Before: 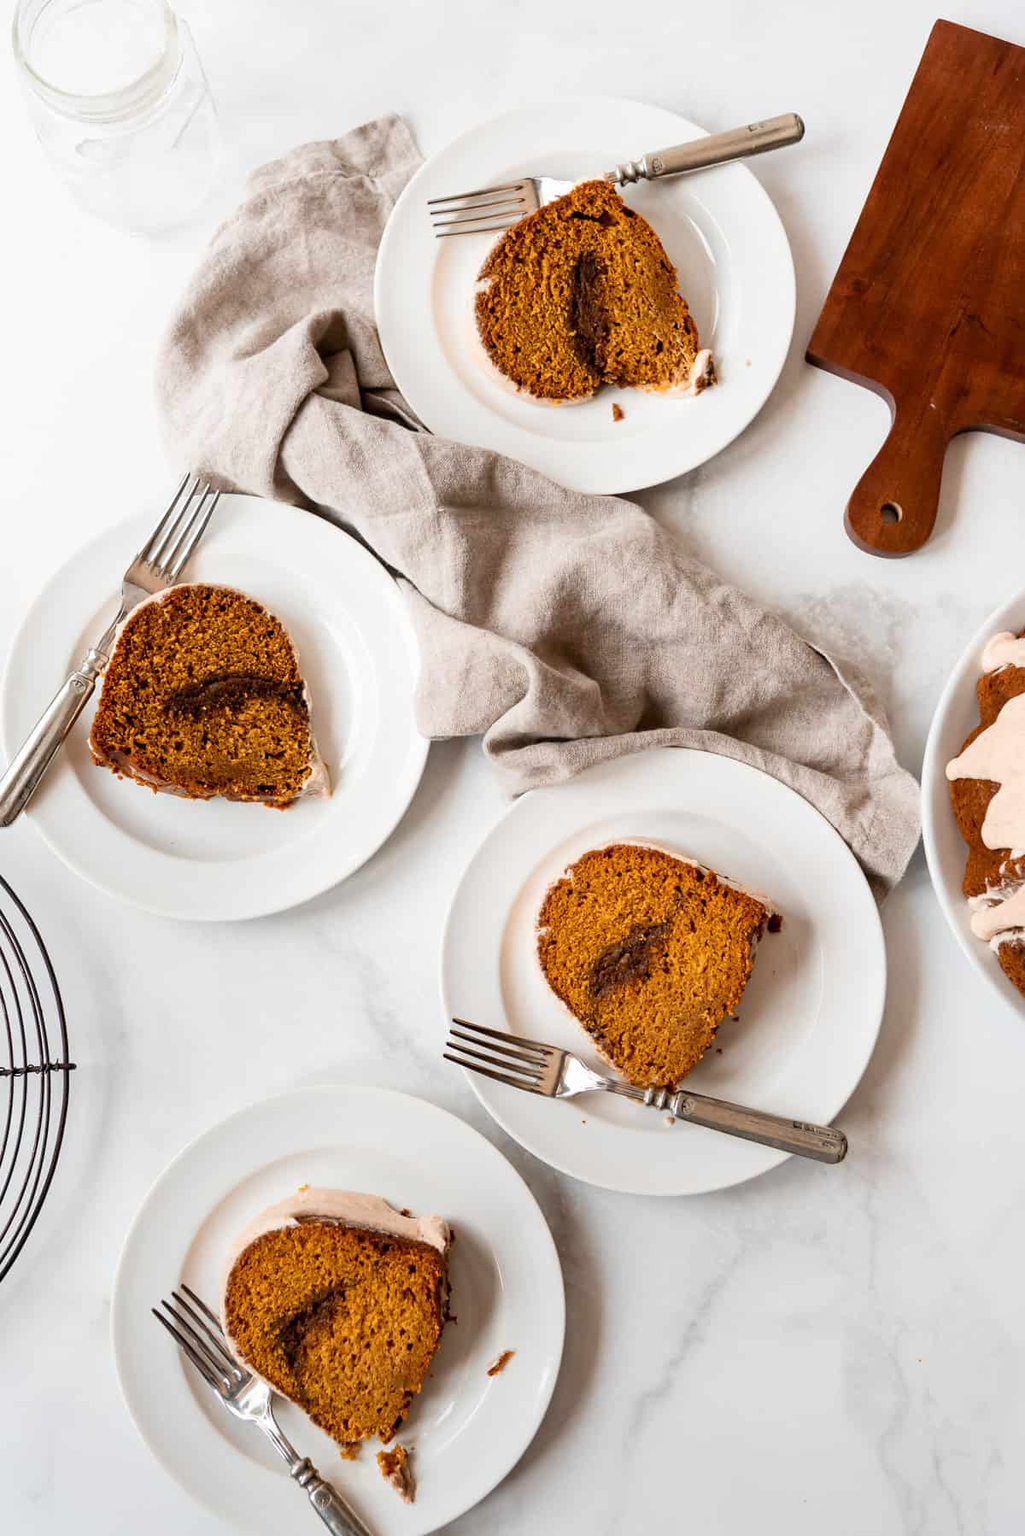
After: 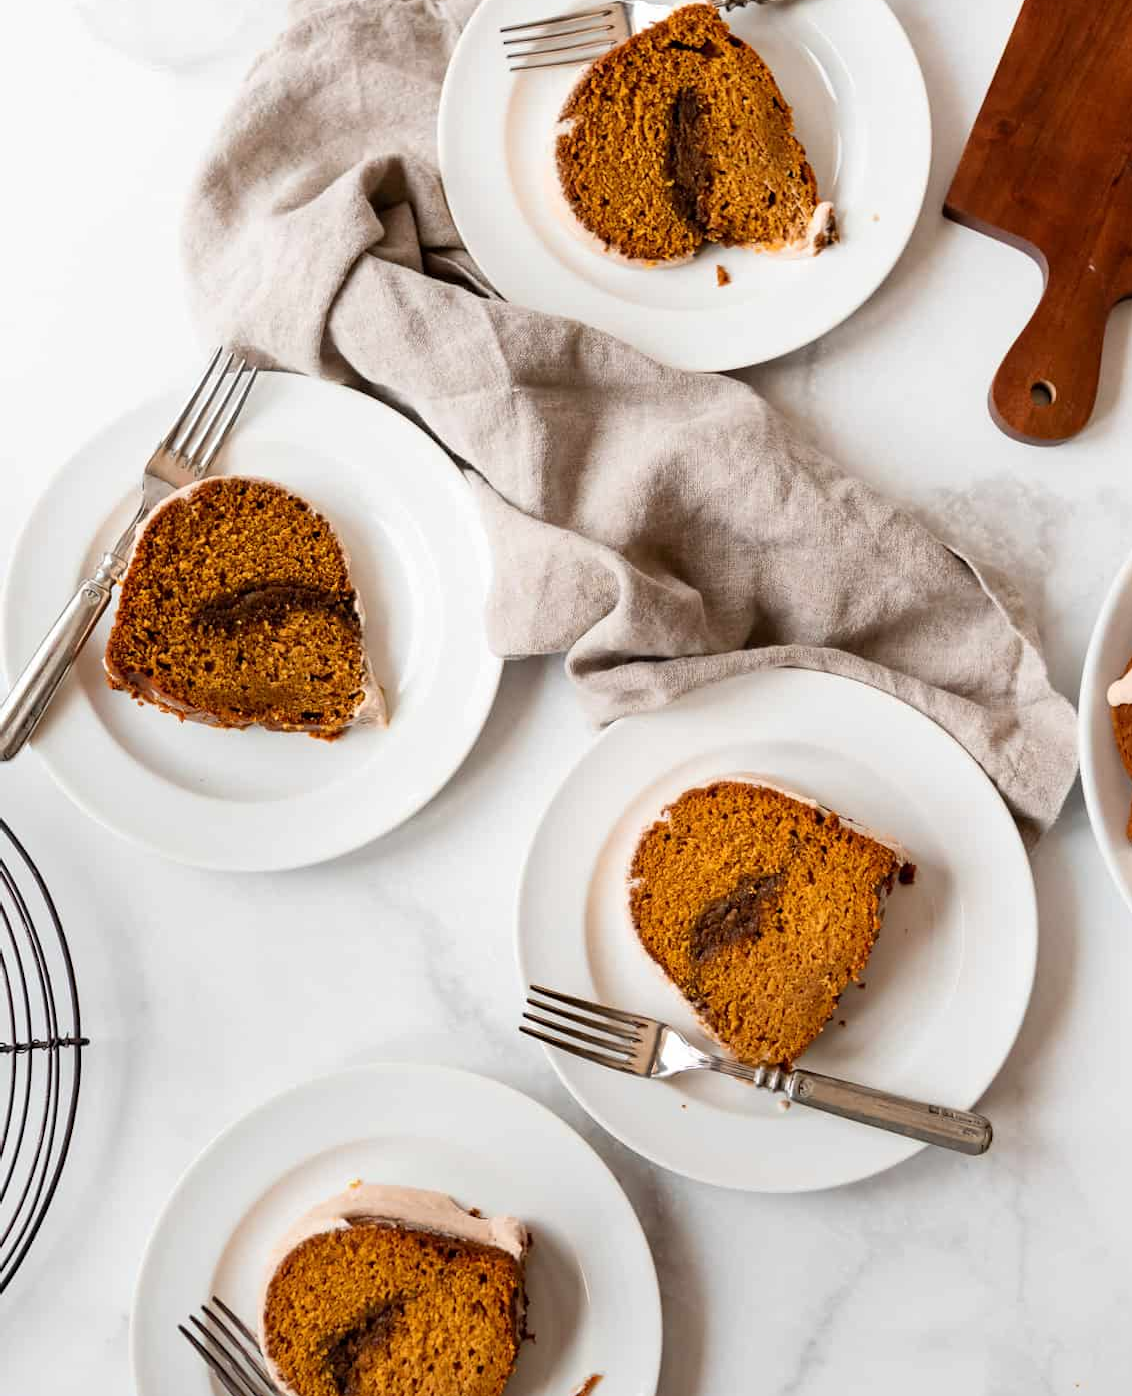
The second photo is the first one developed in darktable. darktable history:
crop and rotate: angle 0.037°, top 11.501%, right 5.511%, bottom 10.765%
